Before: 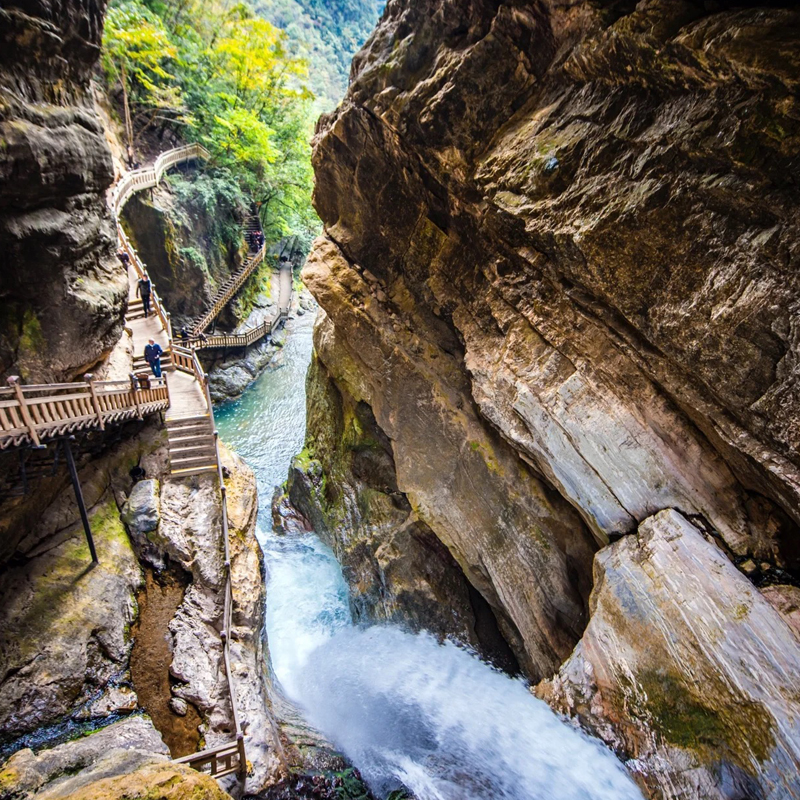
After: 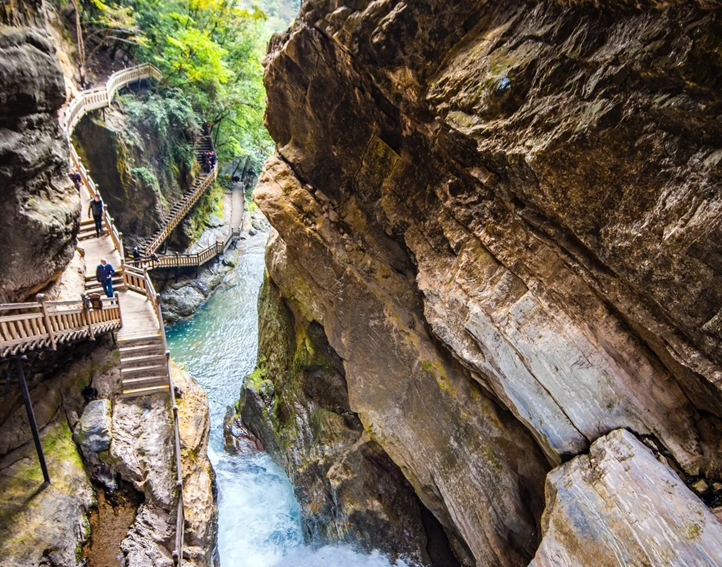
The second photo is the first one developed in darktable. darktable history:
crop: left 6.009%, top 10.103%, right 3.628%, bottom 19.005%
